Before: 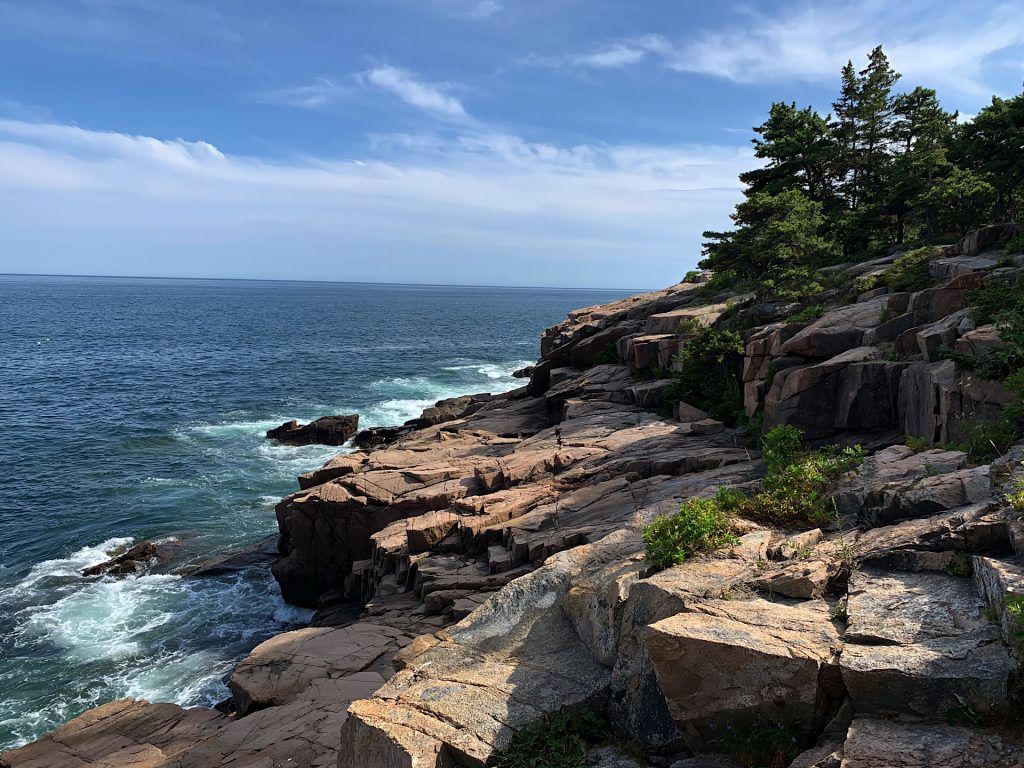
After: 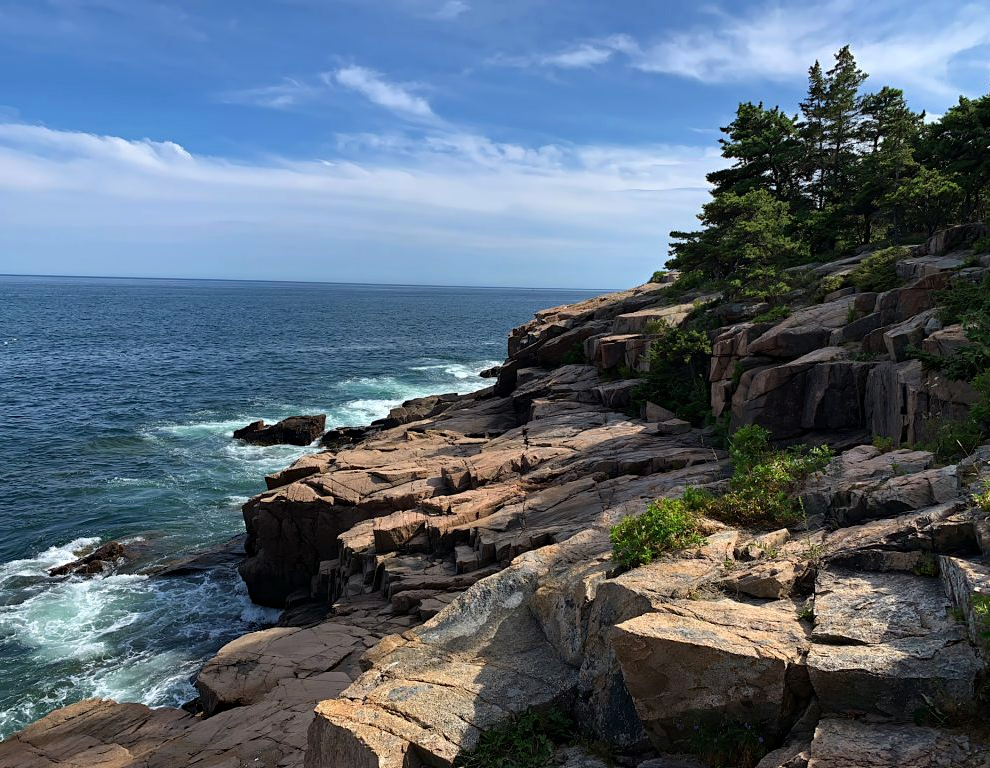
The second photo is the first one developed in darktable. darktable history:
crop and rotate: left 3.238%
haze removal: compatibility mode true, adaptive false
